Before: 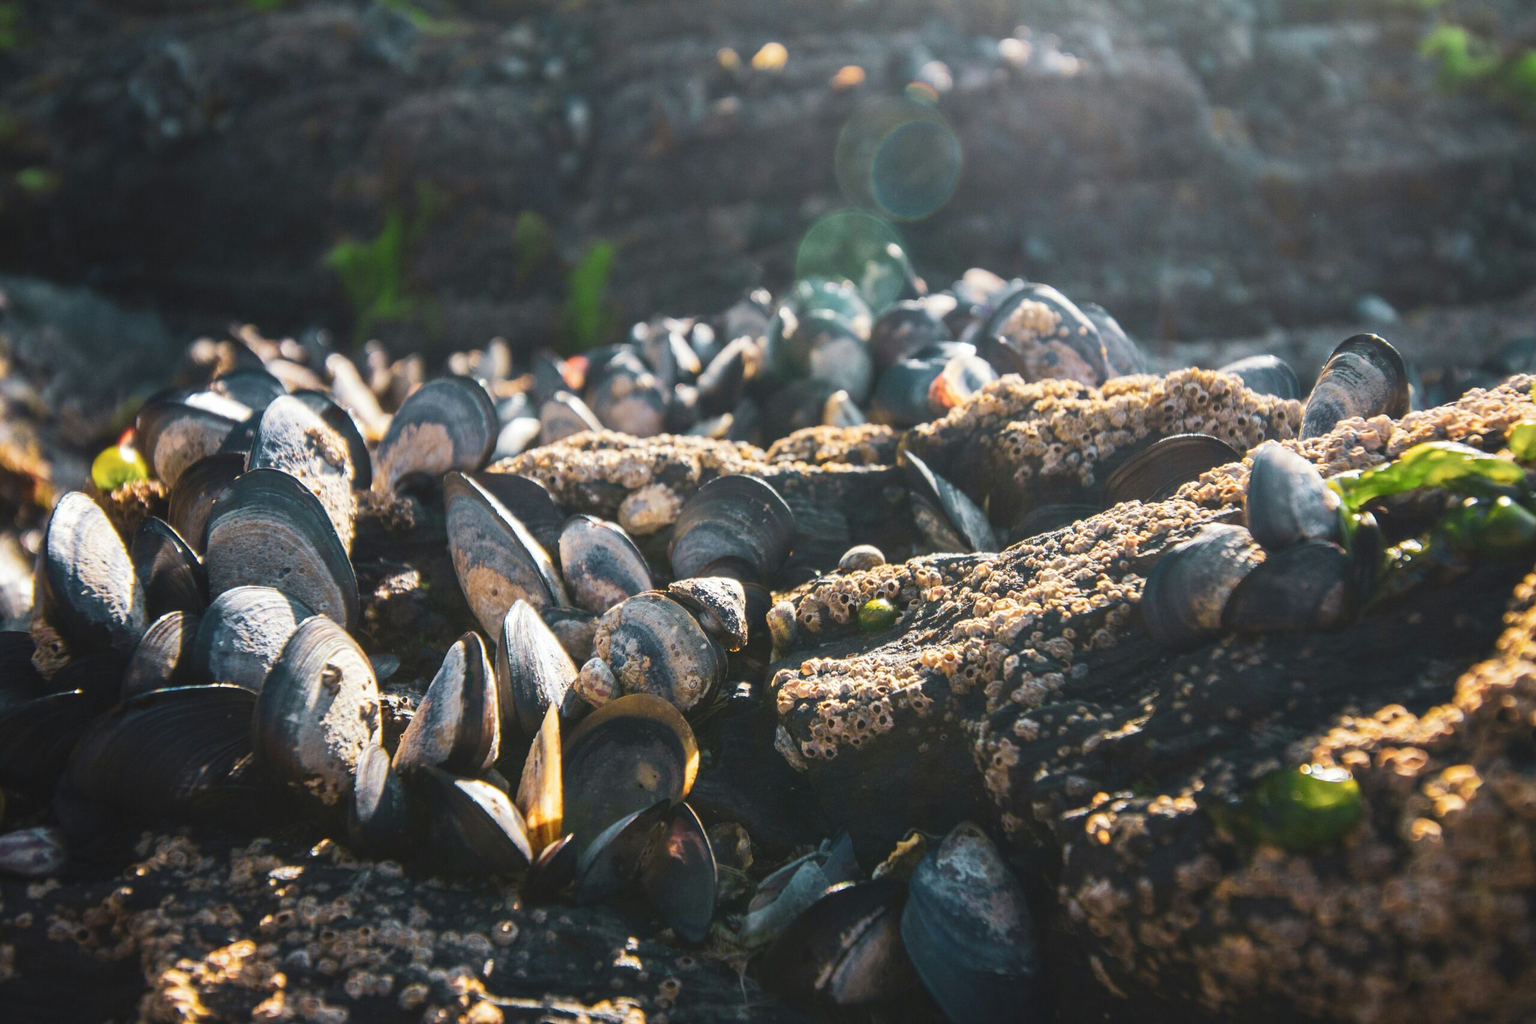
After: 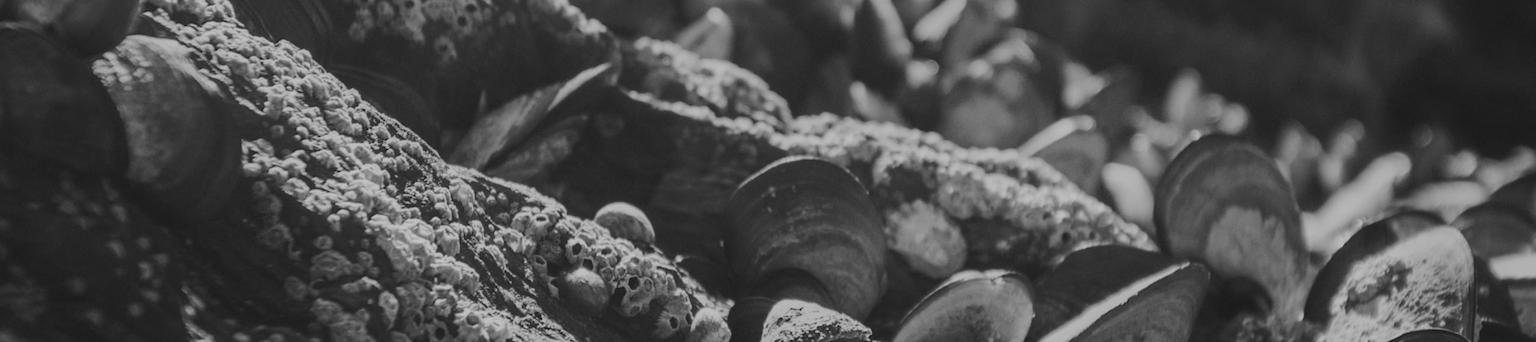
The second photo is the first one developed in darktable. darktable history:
white balance: red 0.924, blue 1.095
crop and rotate: angle 16.12°, top 30.835%, bottom 35.653%
monochrome: a 79.32, b 81.83, size 1.1
